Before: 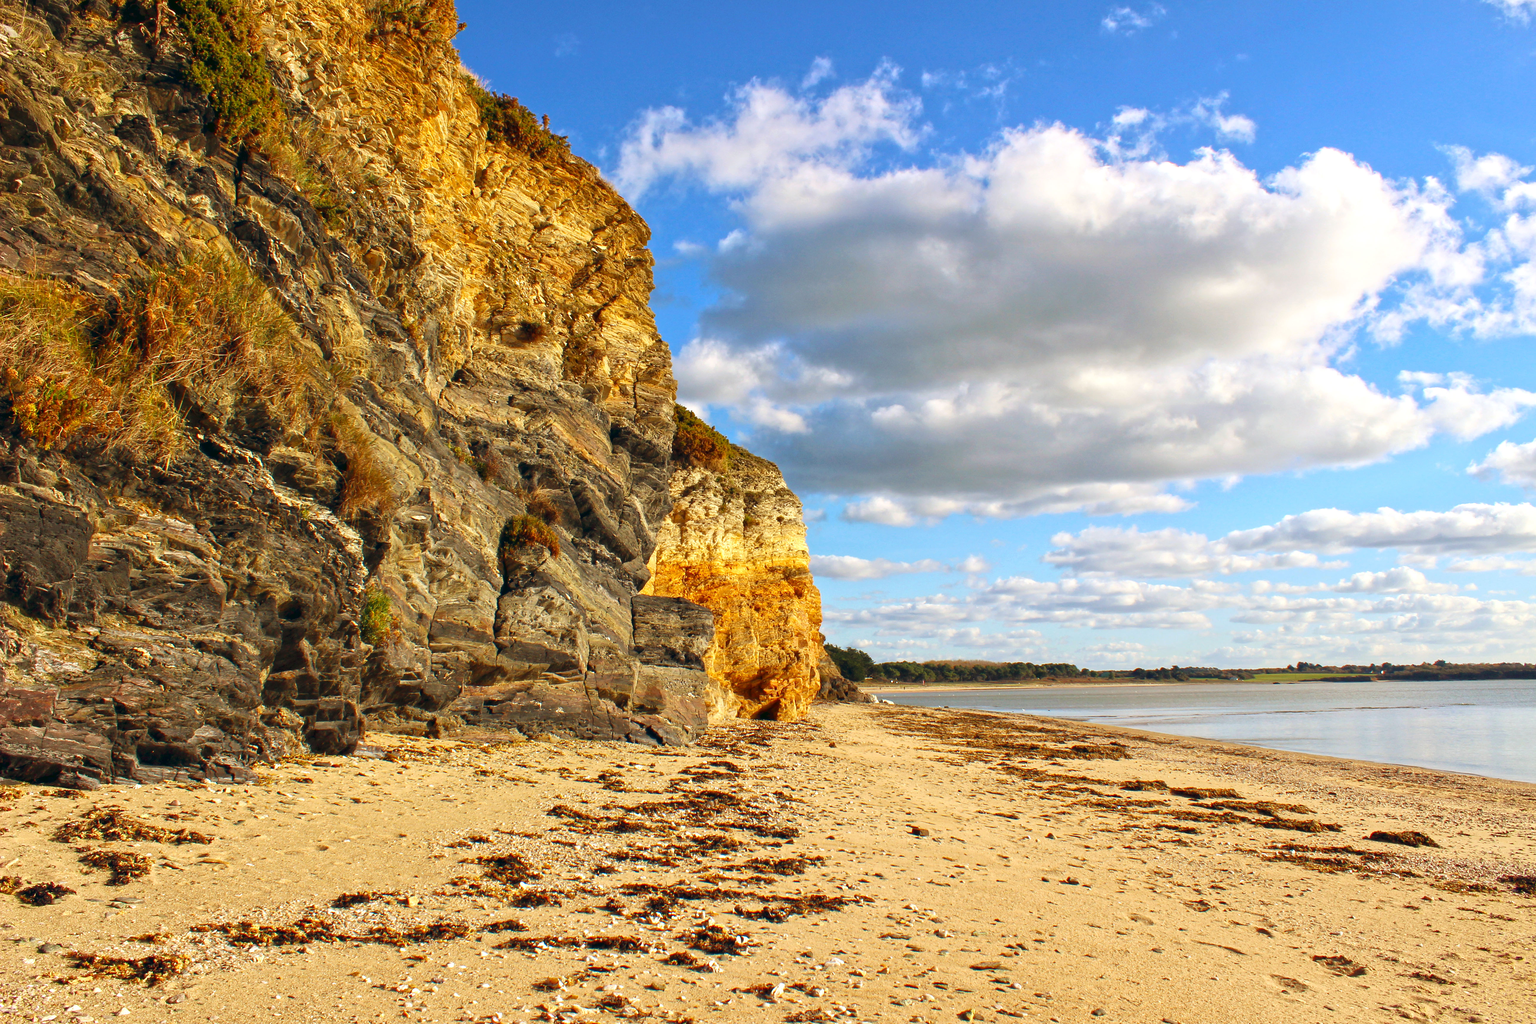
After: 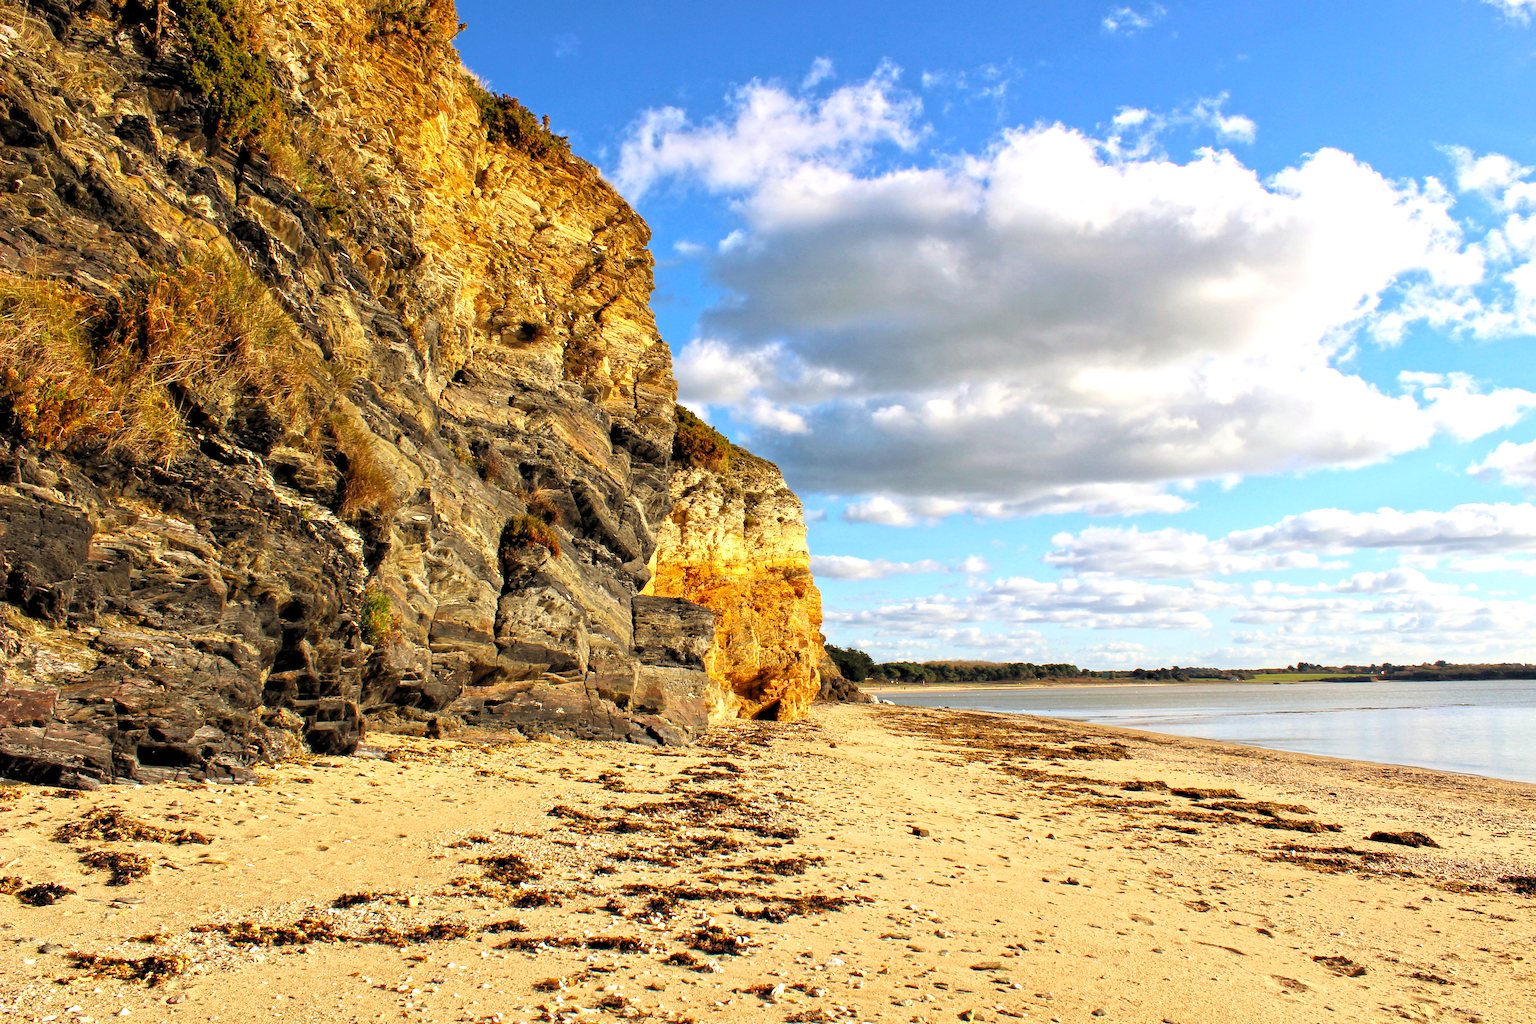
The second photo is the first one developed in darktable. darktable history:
rgb levels: levels [[0.01, 0.419, 0.839], [0, 0.5, 1], [0, 0.5, 1]]
levels: levels [0.026, 0.507, 0.987]
